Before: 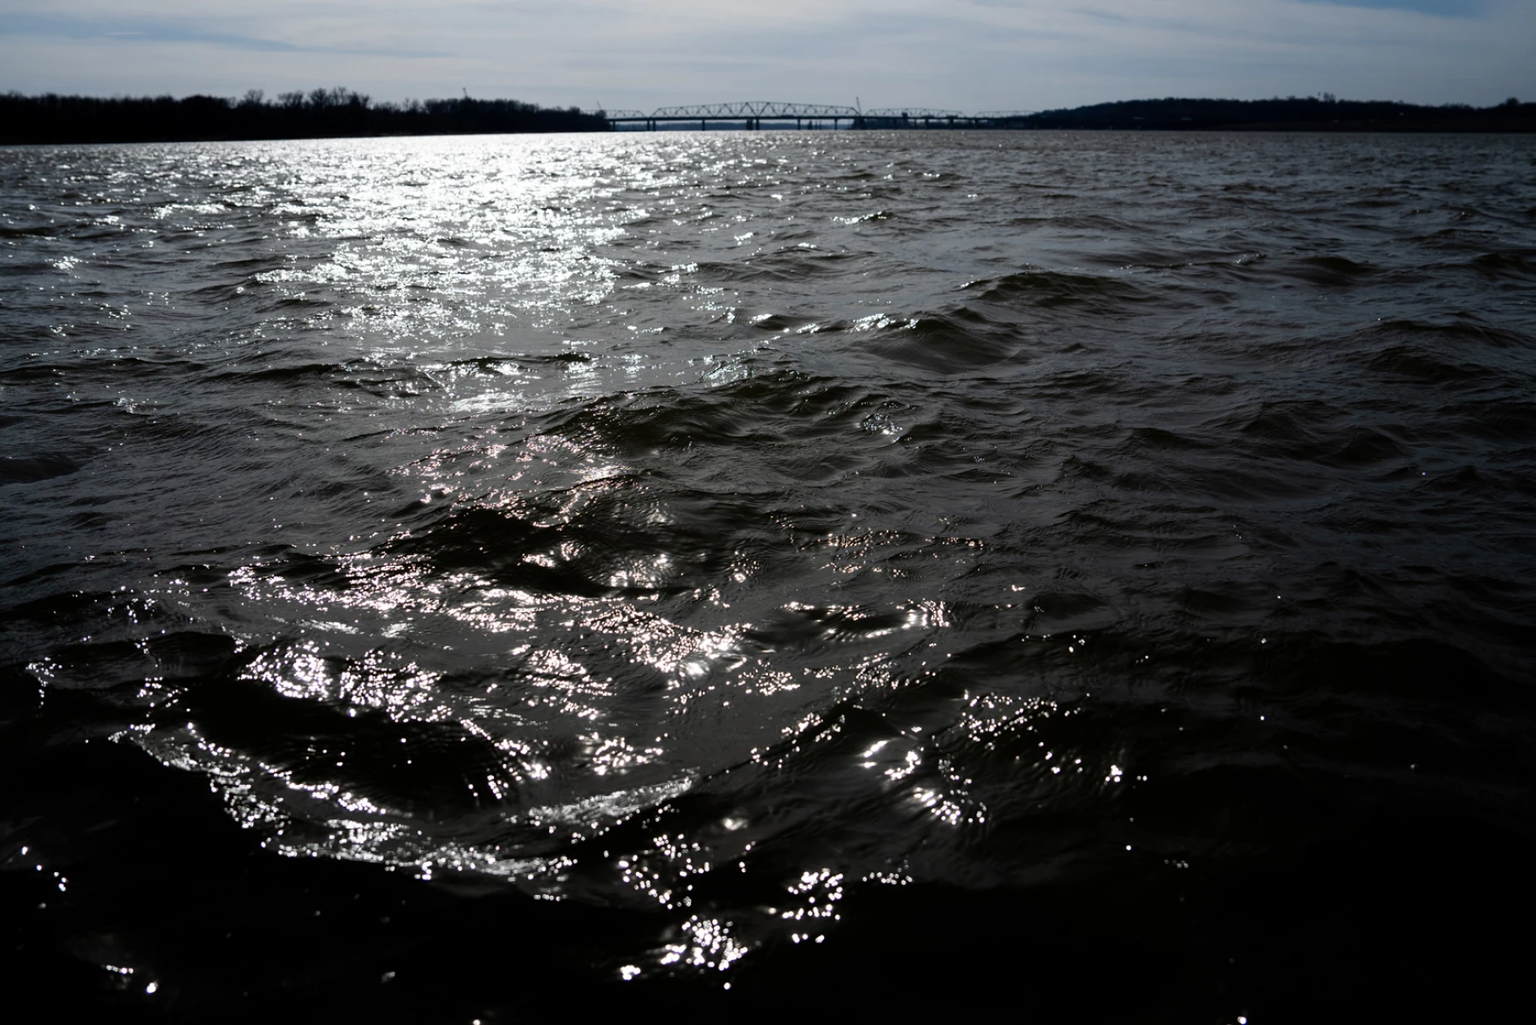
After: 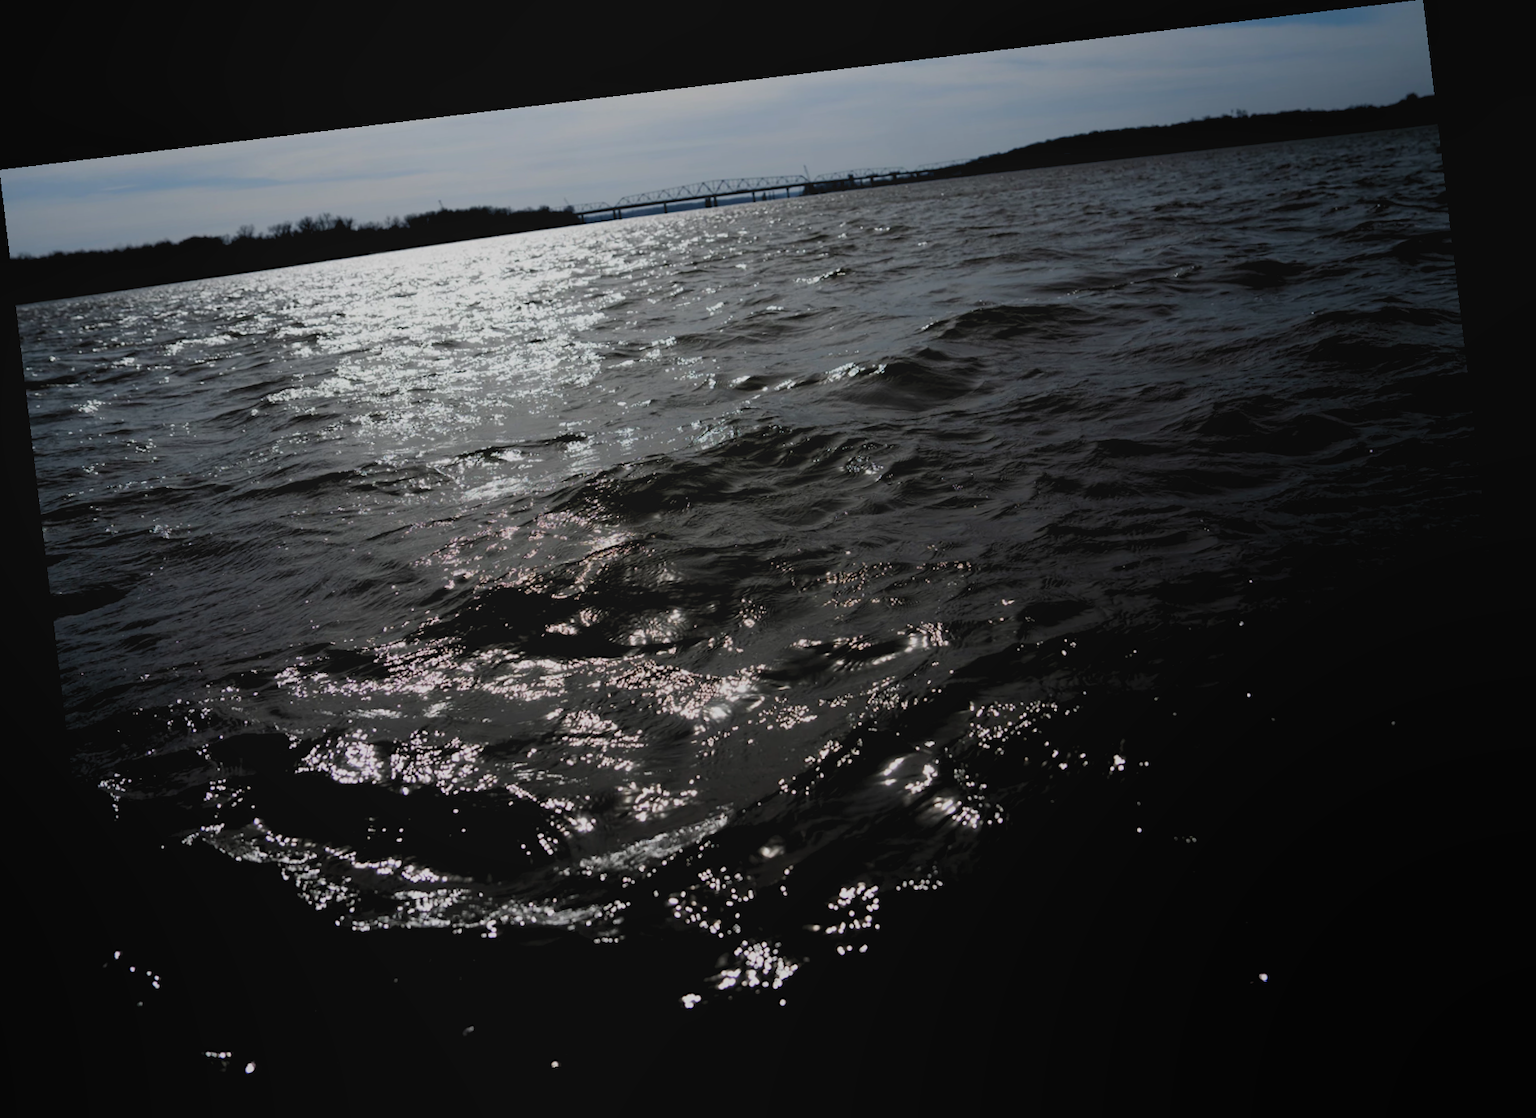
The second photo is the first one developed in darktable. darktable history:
local contrast: detail 70%
rotate and perspective: rotation -6.83°, automatic cropping off
color correction: saturation 0.99
levels: levels [0.073, 0.497, 0.972]
